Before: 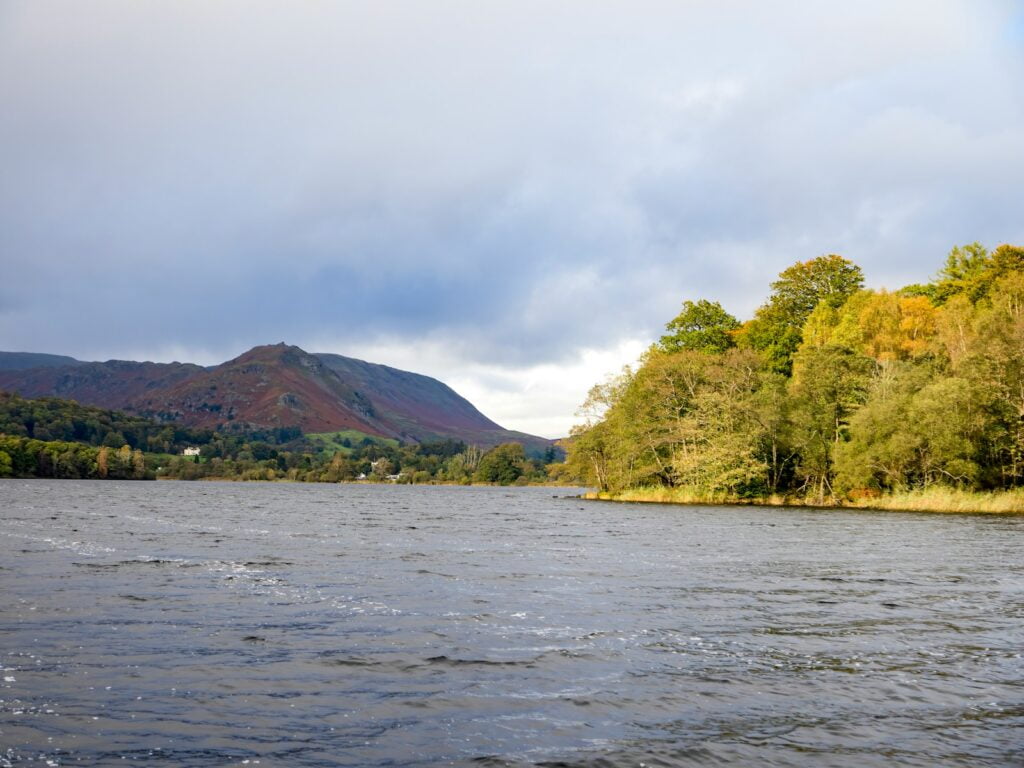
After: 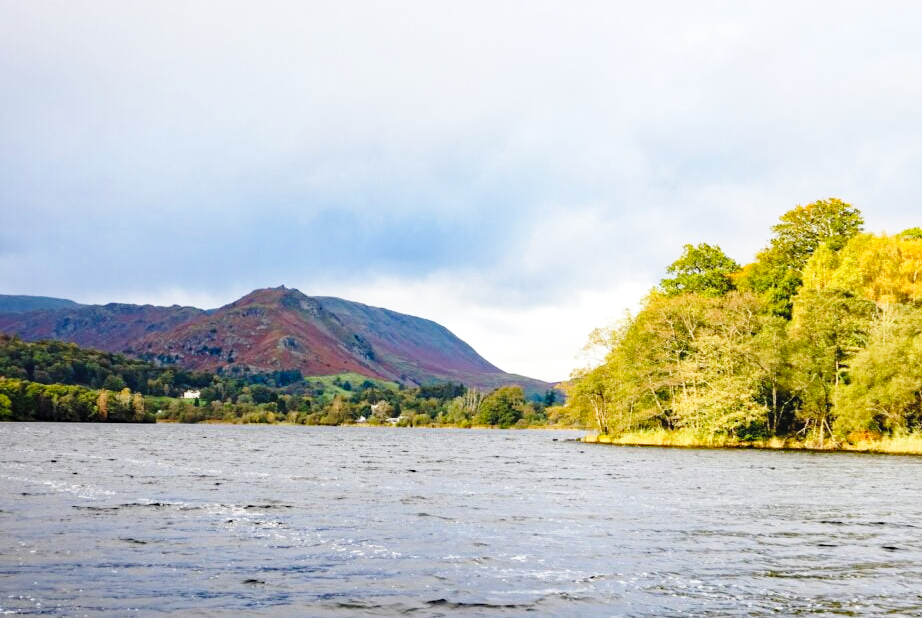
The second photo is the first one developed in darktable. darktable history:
crop: top 7.511%, right 9.867%, bottom 11.985%
exposure: black level correction -0.004, exposure 0.053 EV, compensate highlight preservation false
base curve: curves: ch0 [(0, 0) (0.028, 0.03) (0.121, 0.232) (0.46, 0.748) (0.859, 0.968) (1, 1)], preserve colors none
haze removal: adaptive false
